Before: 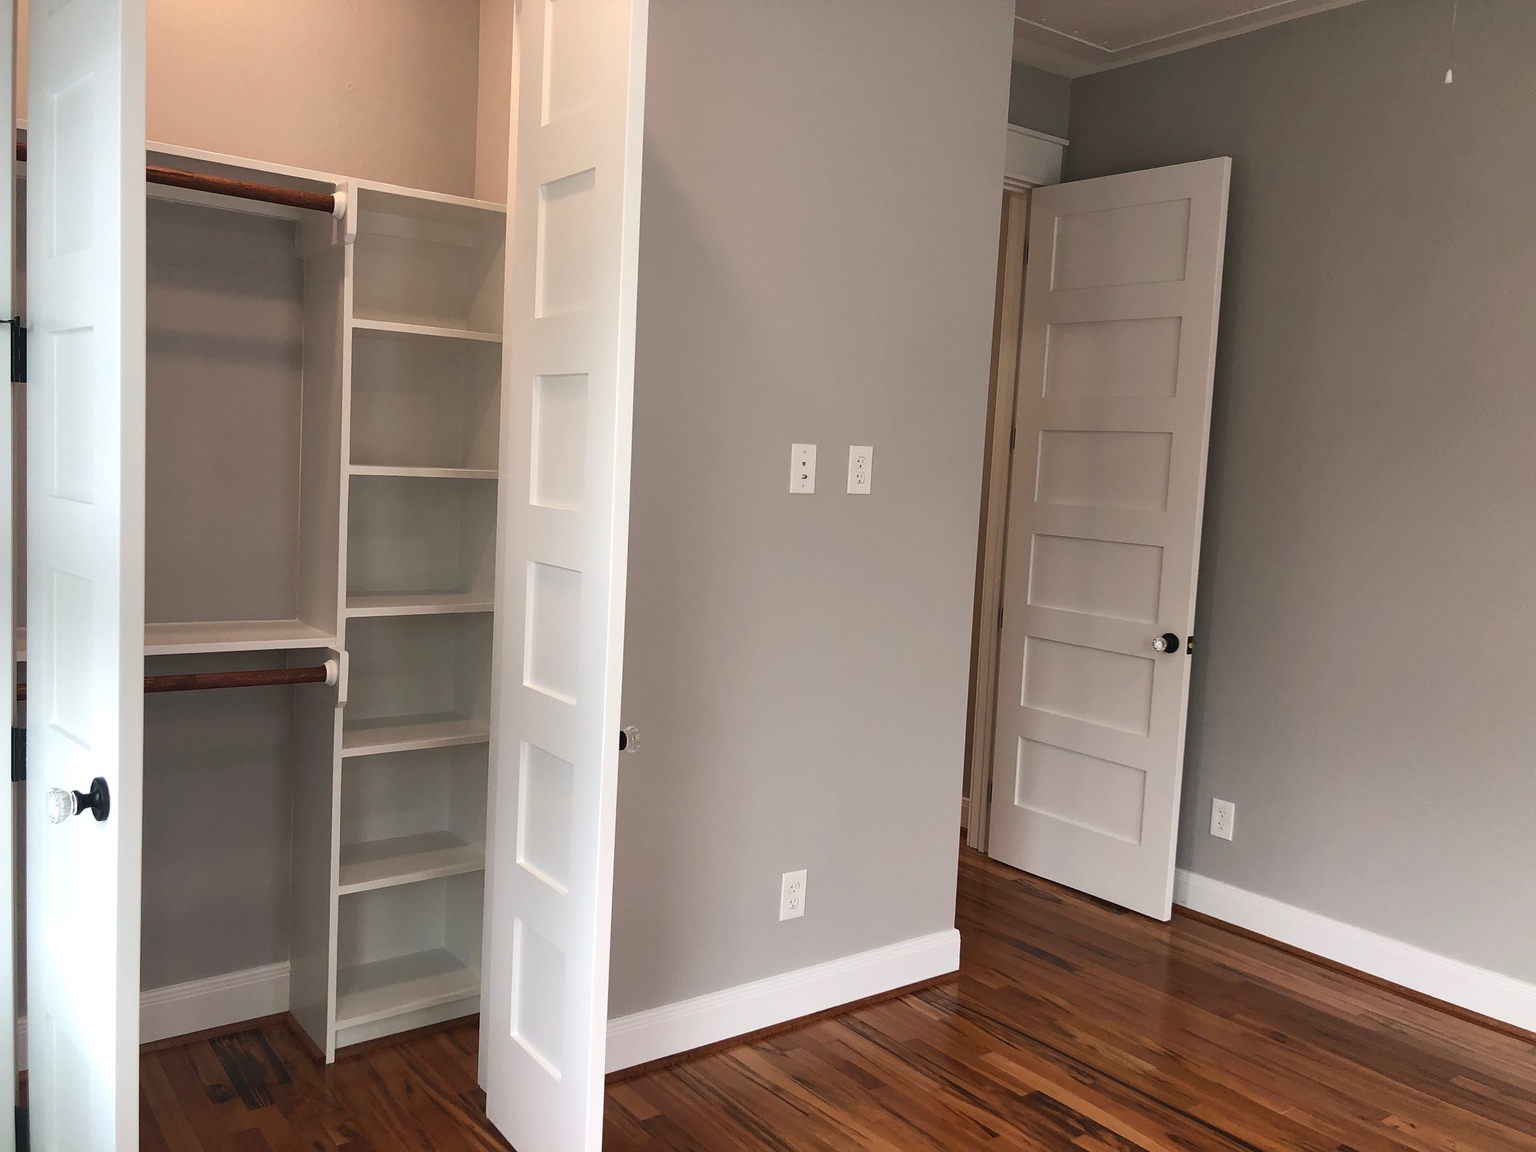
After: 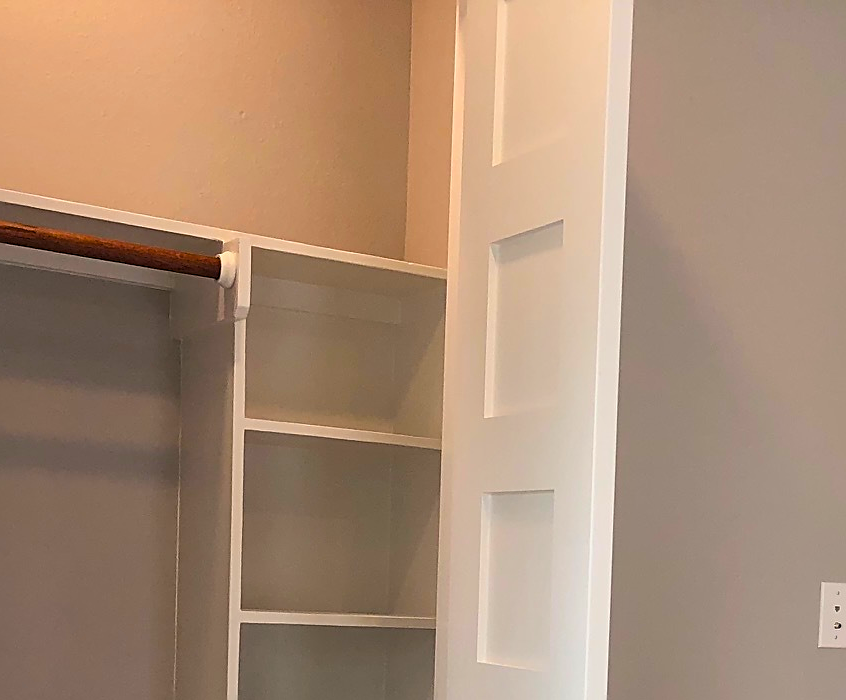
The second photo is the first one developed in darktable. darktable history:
sharpen: on, module defaults
tone equalizer: -8 EV -0.002 EV, -7 EV 0.005 EV, -6 EV -0.009 EV, -5 EV 0.011 EV, -4 EV -0.012 EV, -3 EV 0.007 EV, -2 EV -0.062 EV, -1 EV -0.293 EV, +0 EV -0.582 EV, smoothing diameter 2%, edges refinement/feathering 20, mask exposure compensation -1.57 EV, filter diffusion 5
color balance rgb: linear chroma grading › global chroma 15%, perceptual saturation grading › global saturation 30%
crop and rotate: left 10.817%, top 0.062%, right 47.194%, bottom 53.626%
